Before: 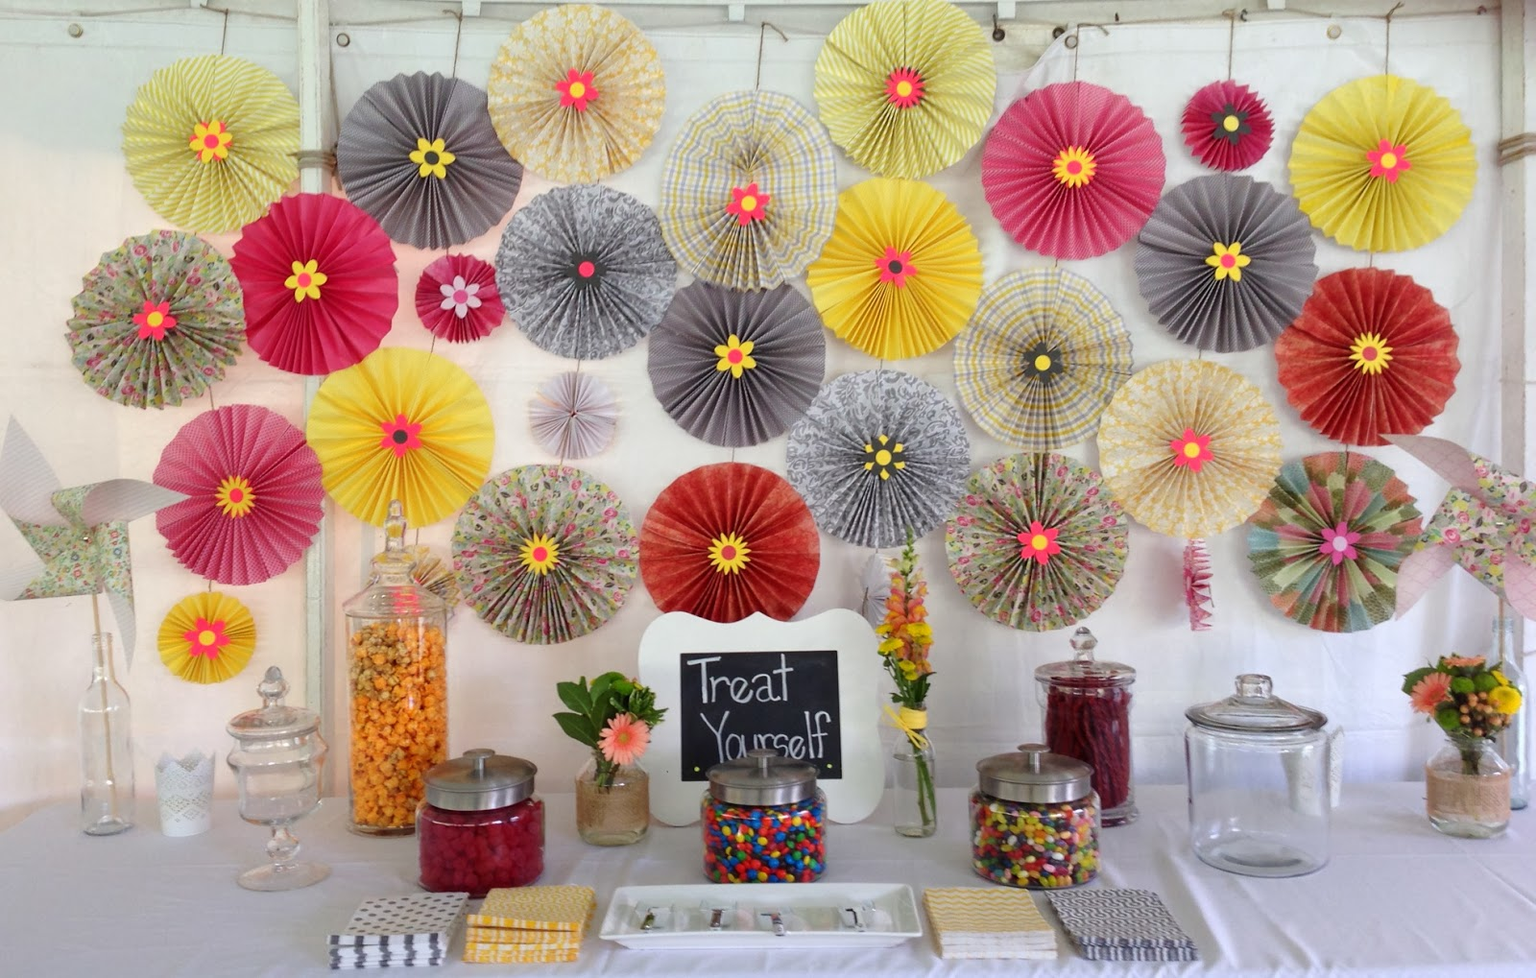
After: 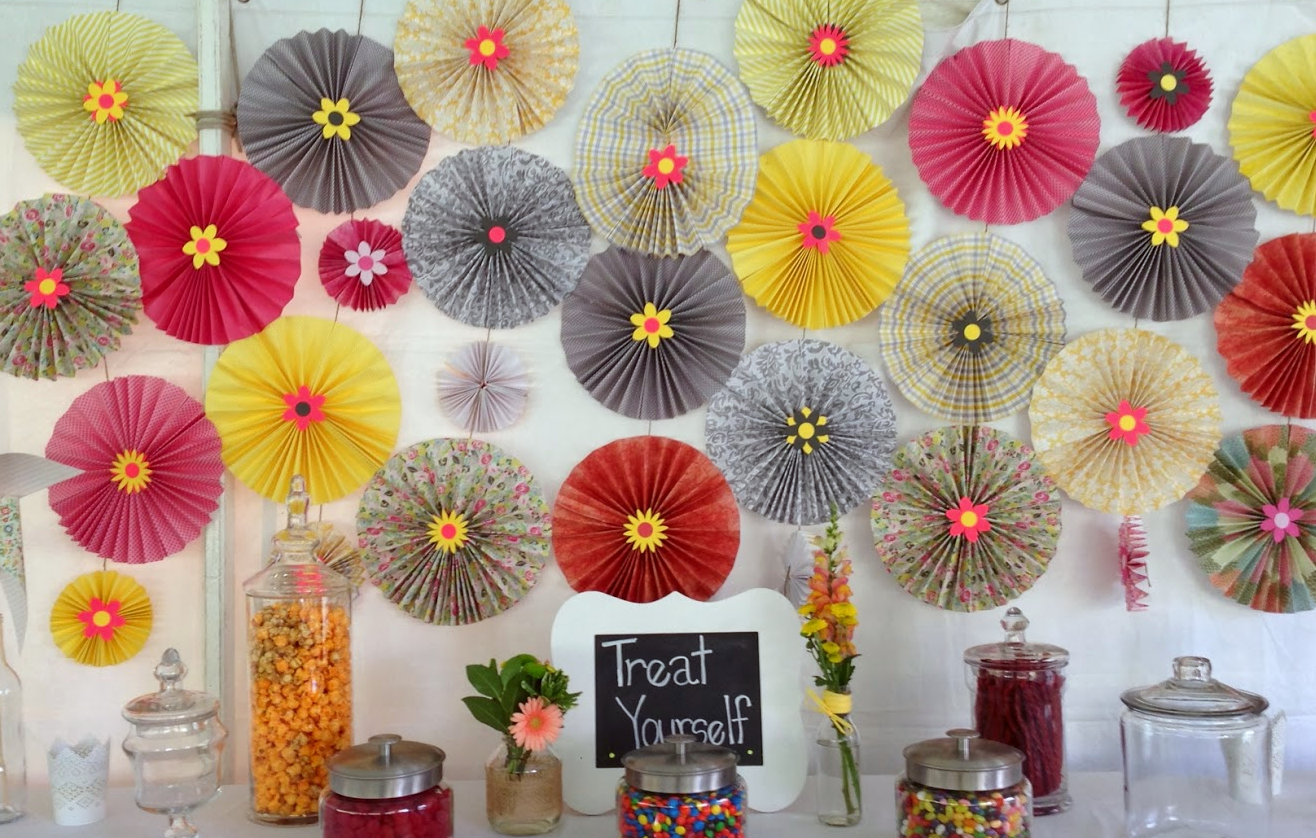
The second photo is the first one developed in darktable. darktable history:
shadows and highlights: shadows 52.14, highlights -28.6, soften with gaussian
crop and rotate: left 7.137%, top 4.56%, right 10.558%, bottom 13.114%
color correction: highlights a* -2.99, highlights b* -1.96, shadows a* 2, shadows b* 2.87
